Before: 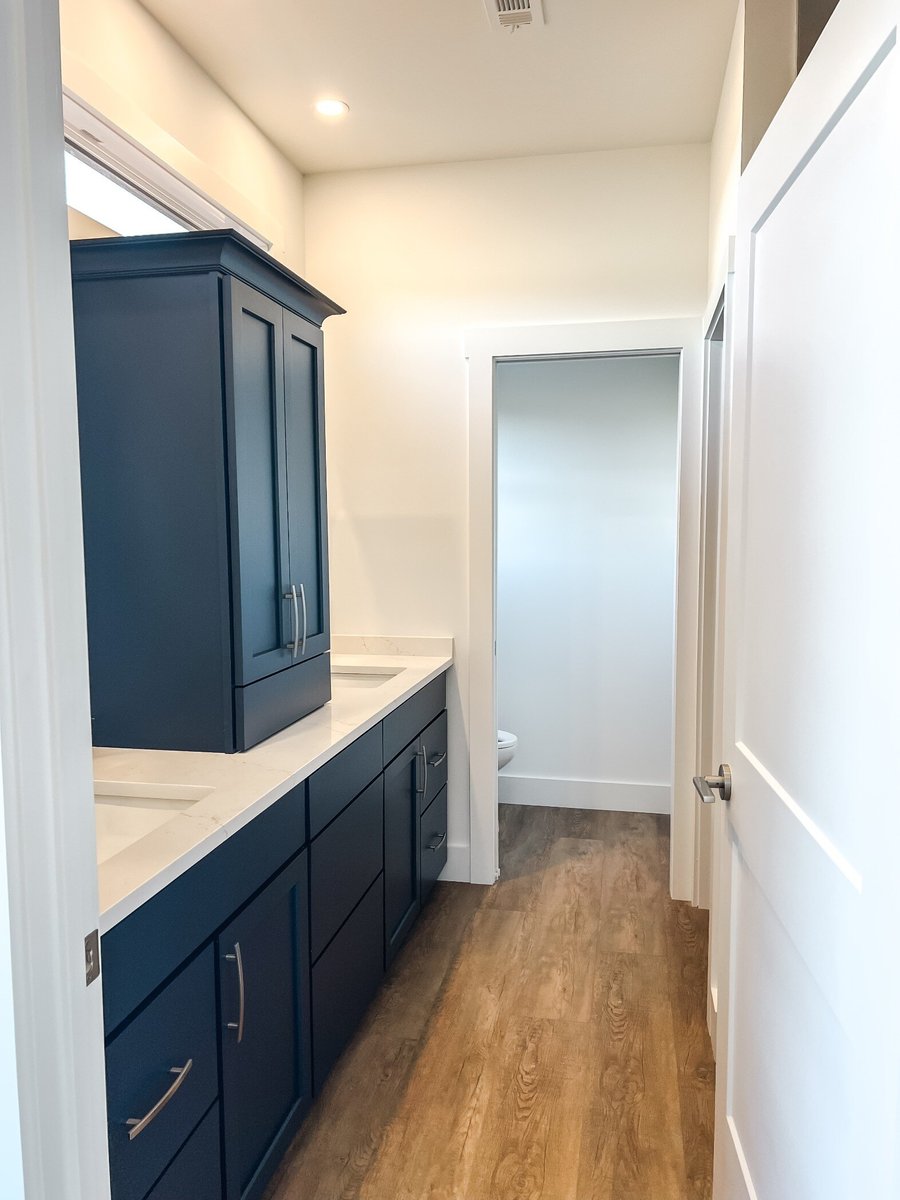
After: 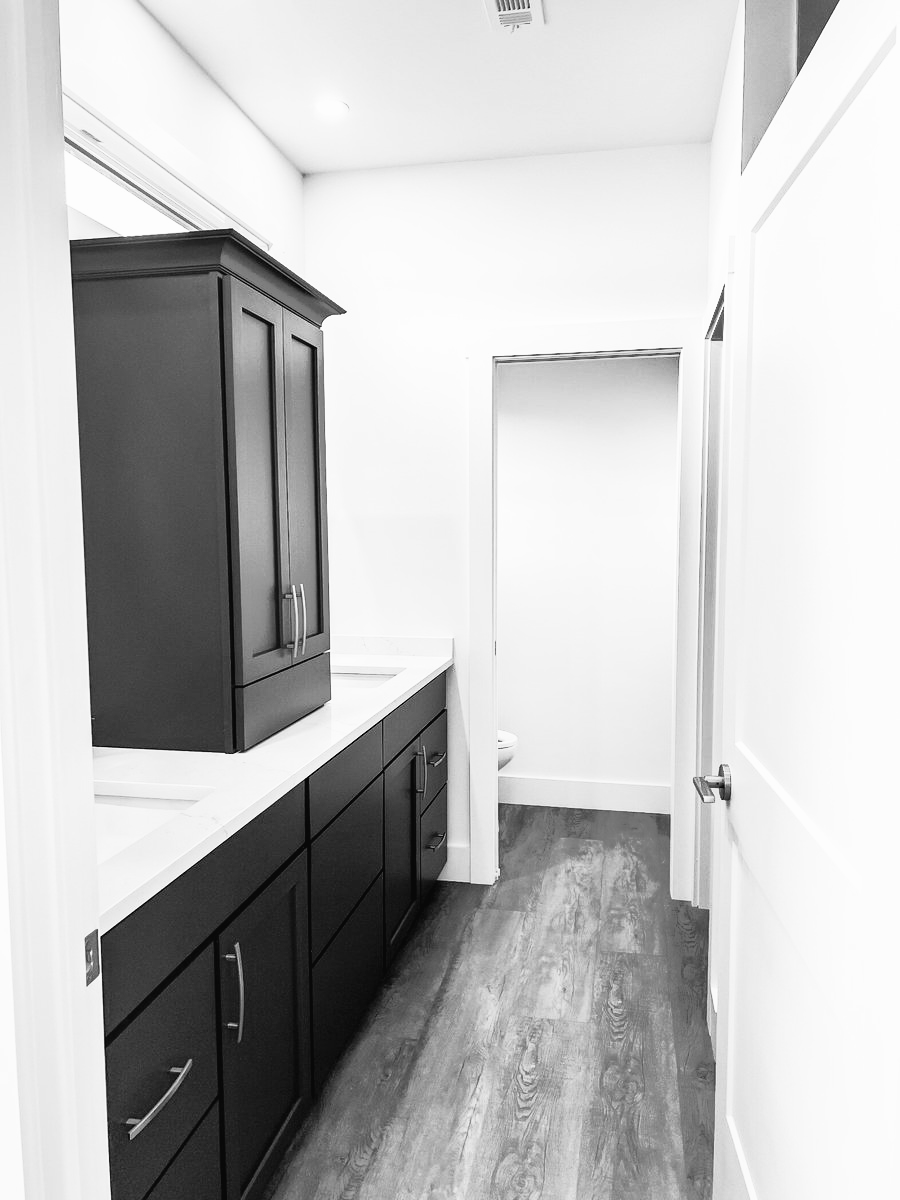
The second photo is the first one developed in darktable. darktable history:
shadows and highlights: highlights -60
contrast brightness saturation: contrast 0.53, brightness 0.47, saturation -1
filmic rgb: black relative exposure -4.93 EV, white relative exposure 2.84 EV, hardness 3.72
